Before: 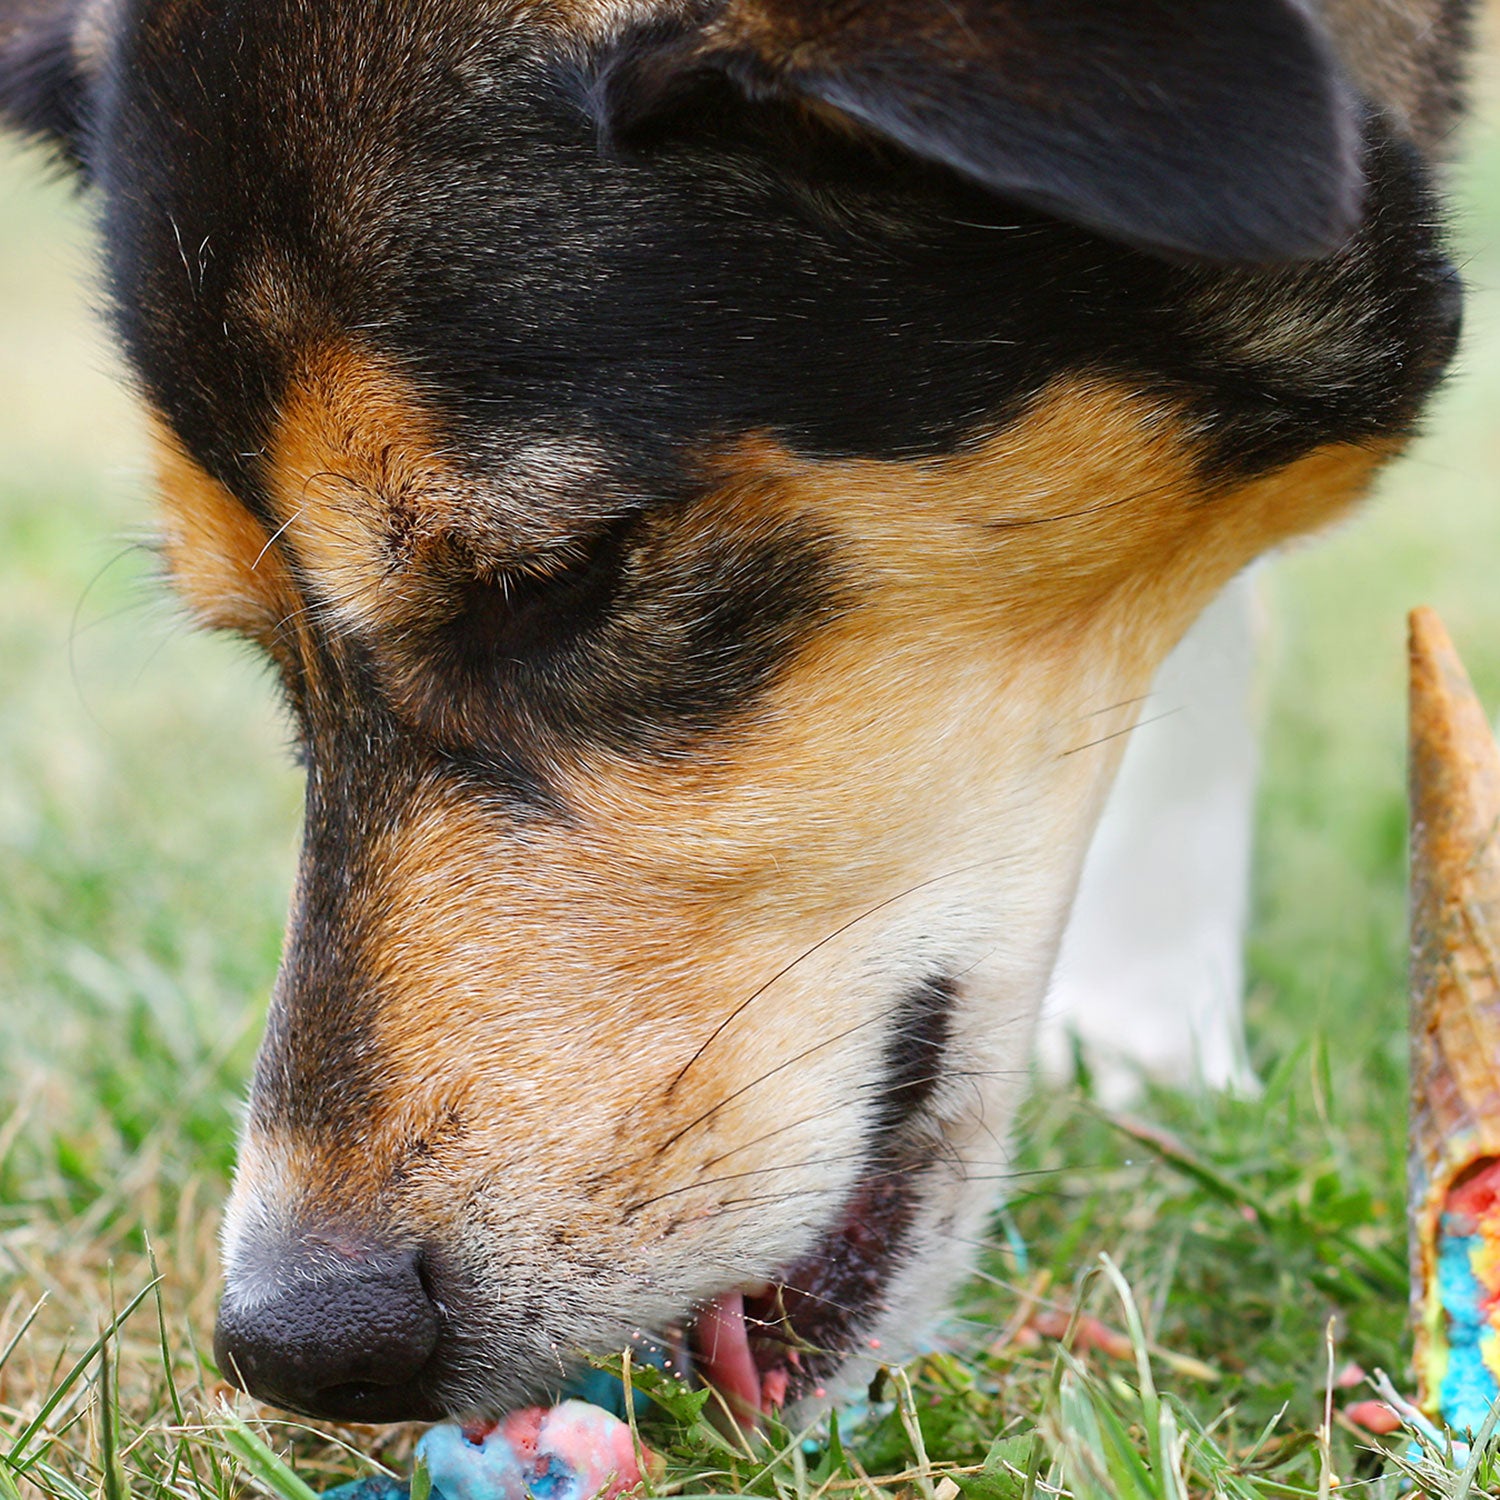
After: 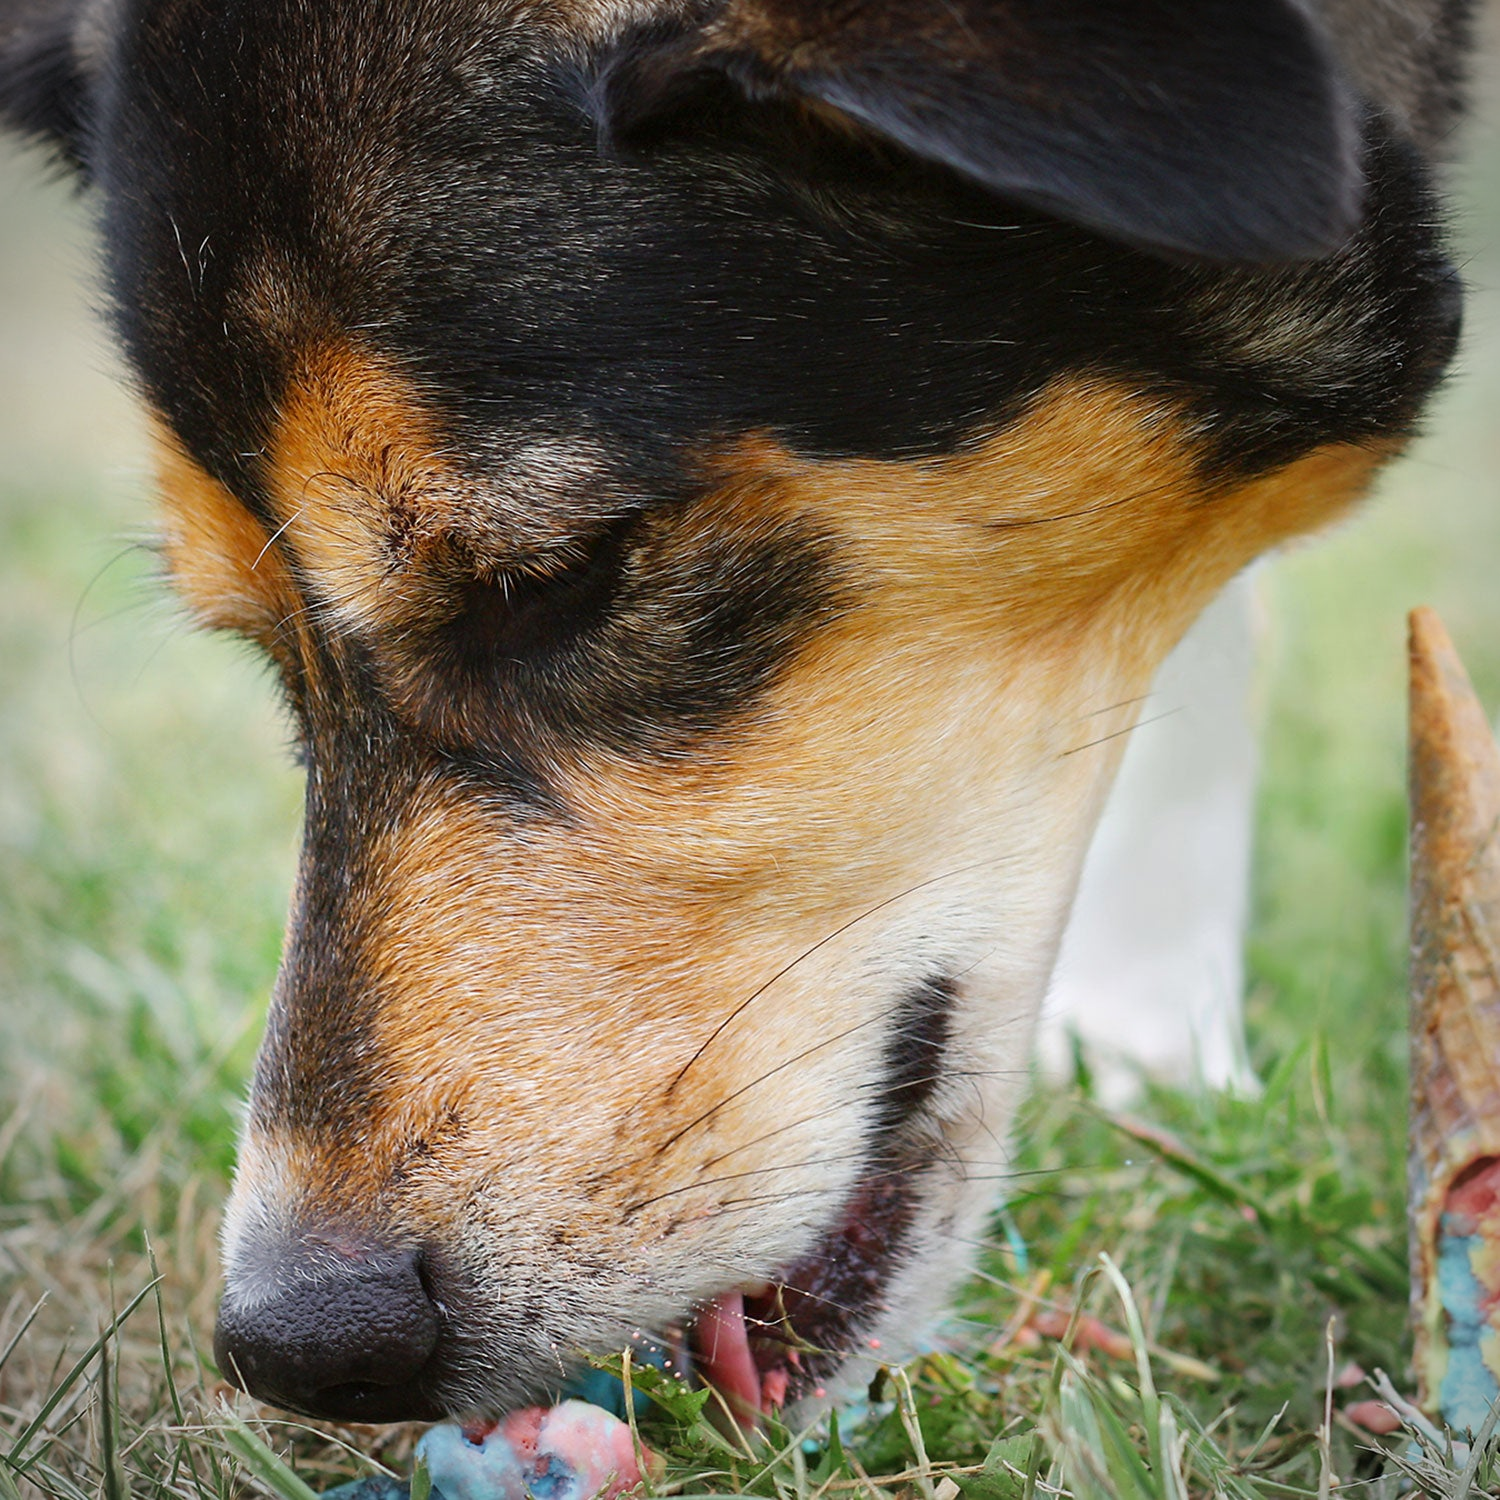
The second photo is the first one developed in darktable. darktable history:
vignetting: unbound false
tone equalizer: -7 EV 0.219 EV, -6 EV 0.094 EV, -5 EV 0.101 EV, -4 EV 0.029 EV, -2 EV -0.016 EV, -1 EV -0.025 EV, +0 EV -0.064 EV
